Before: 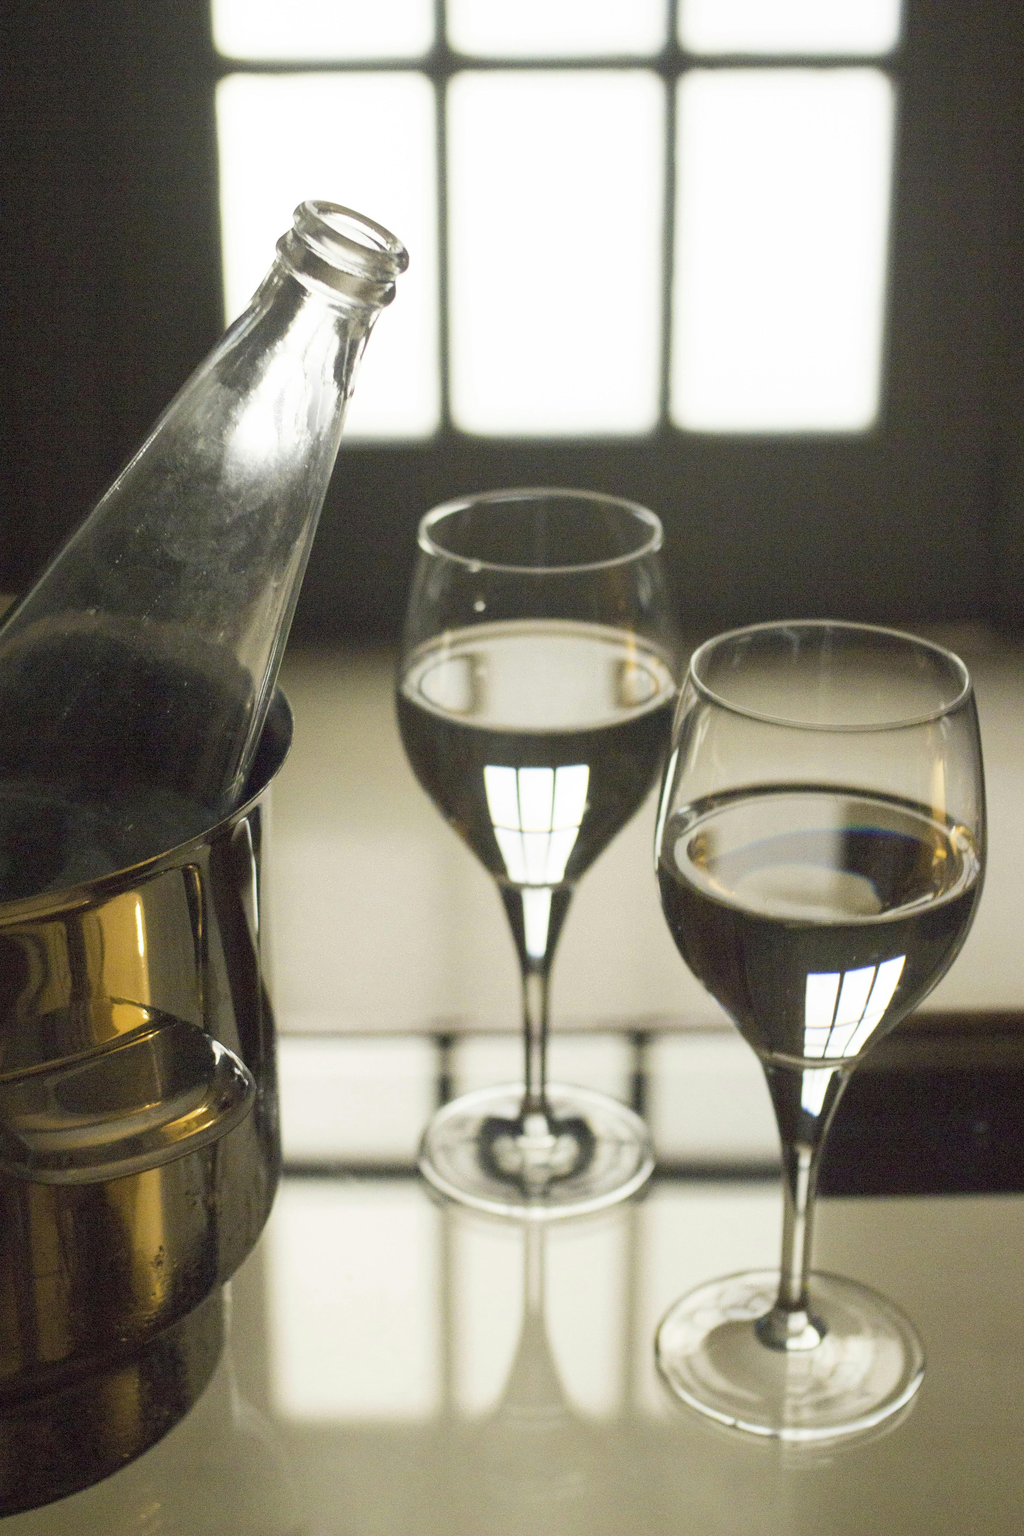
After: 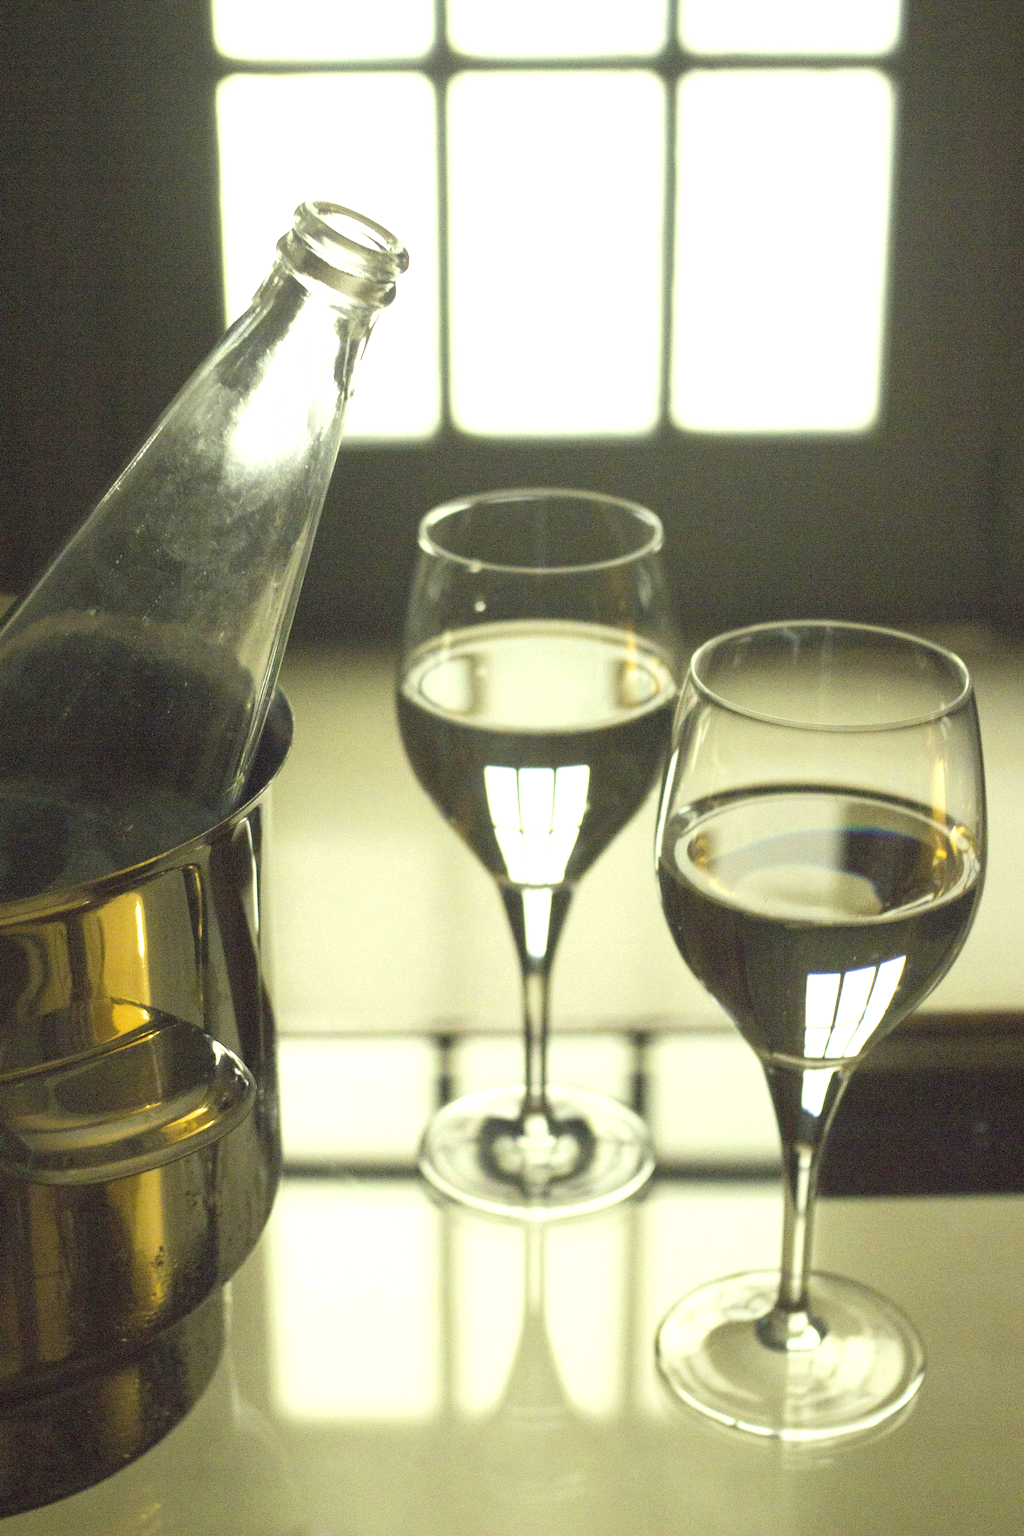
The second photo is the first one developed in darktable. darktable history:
color correction: highlights a* -5.94, highlights b* 11.19
exposure: black level correction -0.002, exposure 0.54 EV, compensate highlight preservation false
